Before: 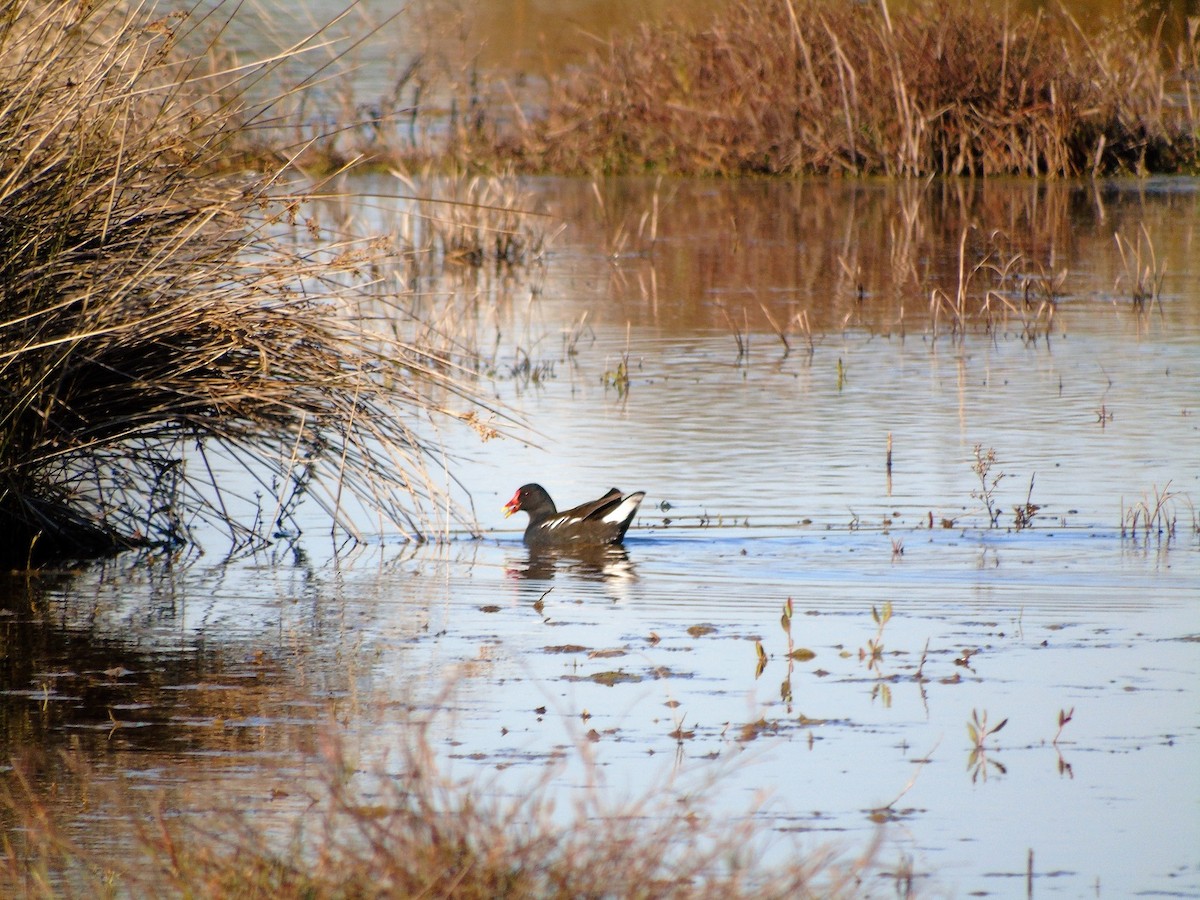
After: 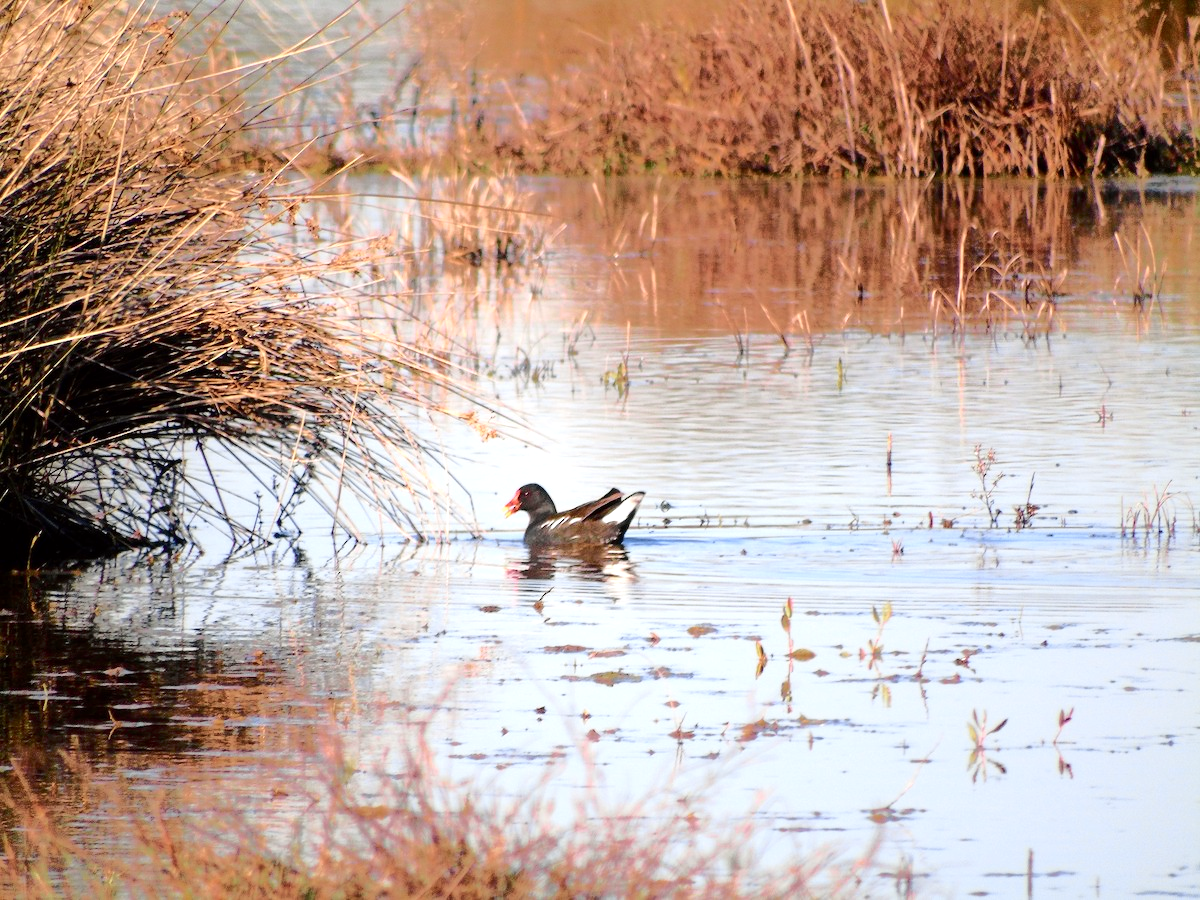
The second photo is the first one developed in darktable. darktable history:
exposure: black level correction 0.001, exposure 0.5 EV, compensate exposure bias true, compensate highlight preservation false
tone curve: curves: ch0 [(0, 0) (0.104, 0.061) (0.239, 0.201) (0.327, 0.317) (0.401, 0.443) (0.489, 0.566) (0.65, 0.68) (0.832, 0.858) (1, 0.977)]; ch1 [(0, 0) (0.161, 0.092) (0.35, 0.33) (0.379, 0.401) (0.447, 0.476) (0.495, 0.499) (0.515, 0.518) (0.534, 0.557) (0.602, 0.625) (0.712, 0.706) (1, 1)]; ch2 [(0, 0) (0.359, 0.372) (0.437, 0.437) (0.502, 0.501) (0.55, 0.534) (0.592, 0.601) (0.647, 0.64) (1, 1)], color space Lab, independent channels, preserve colors none
